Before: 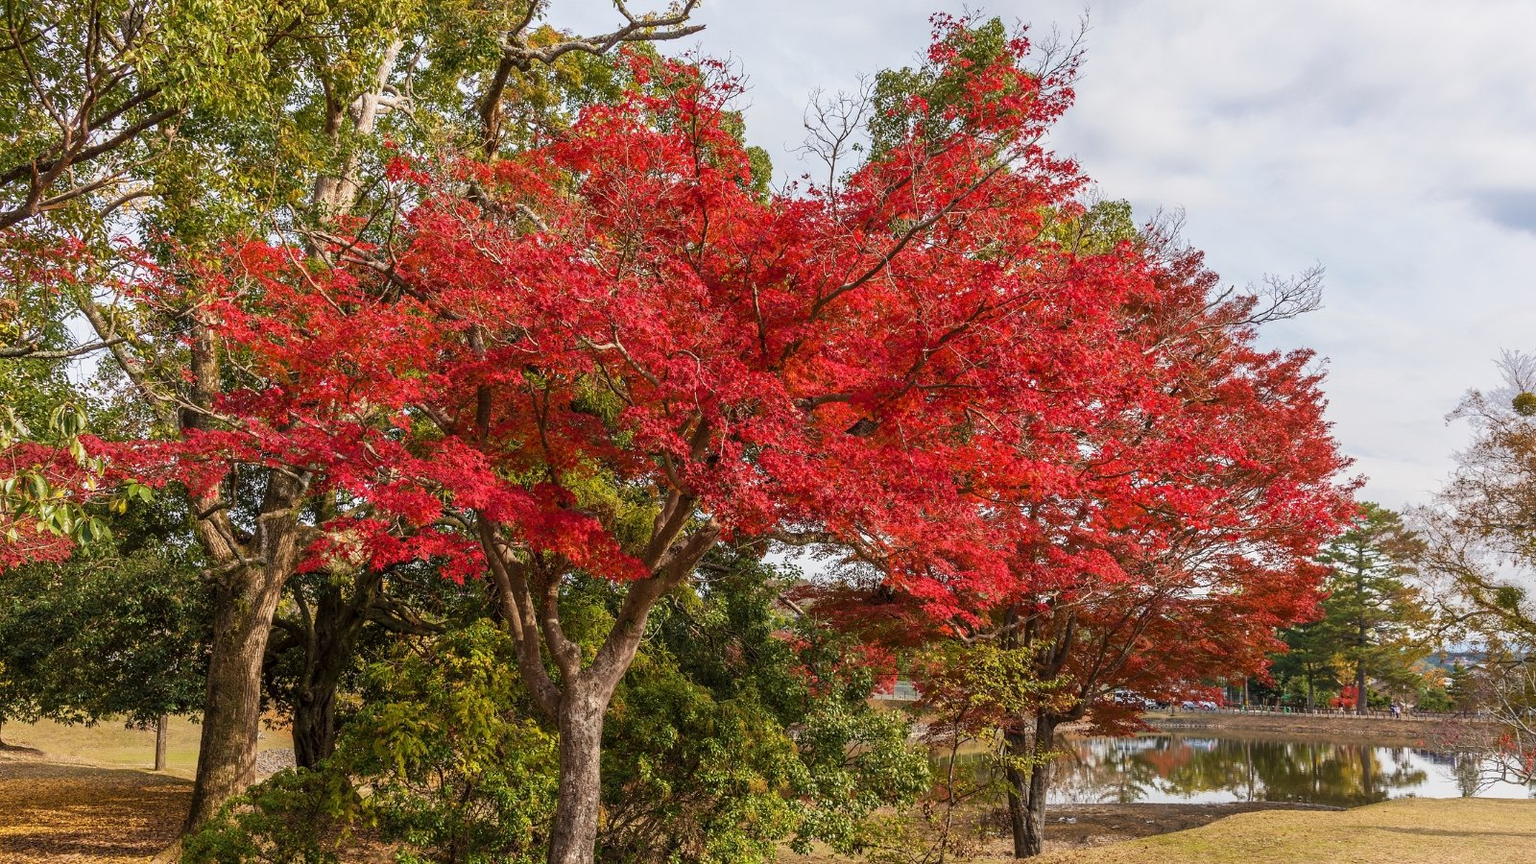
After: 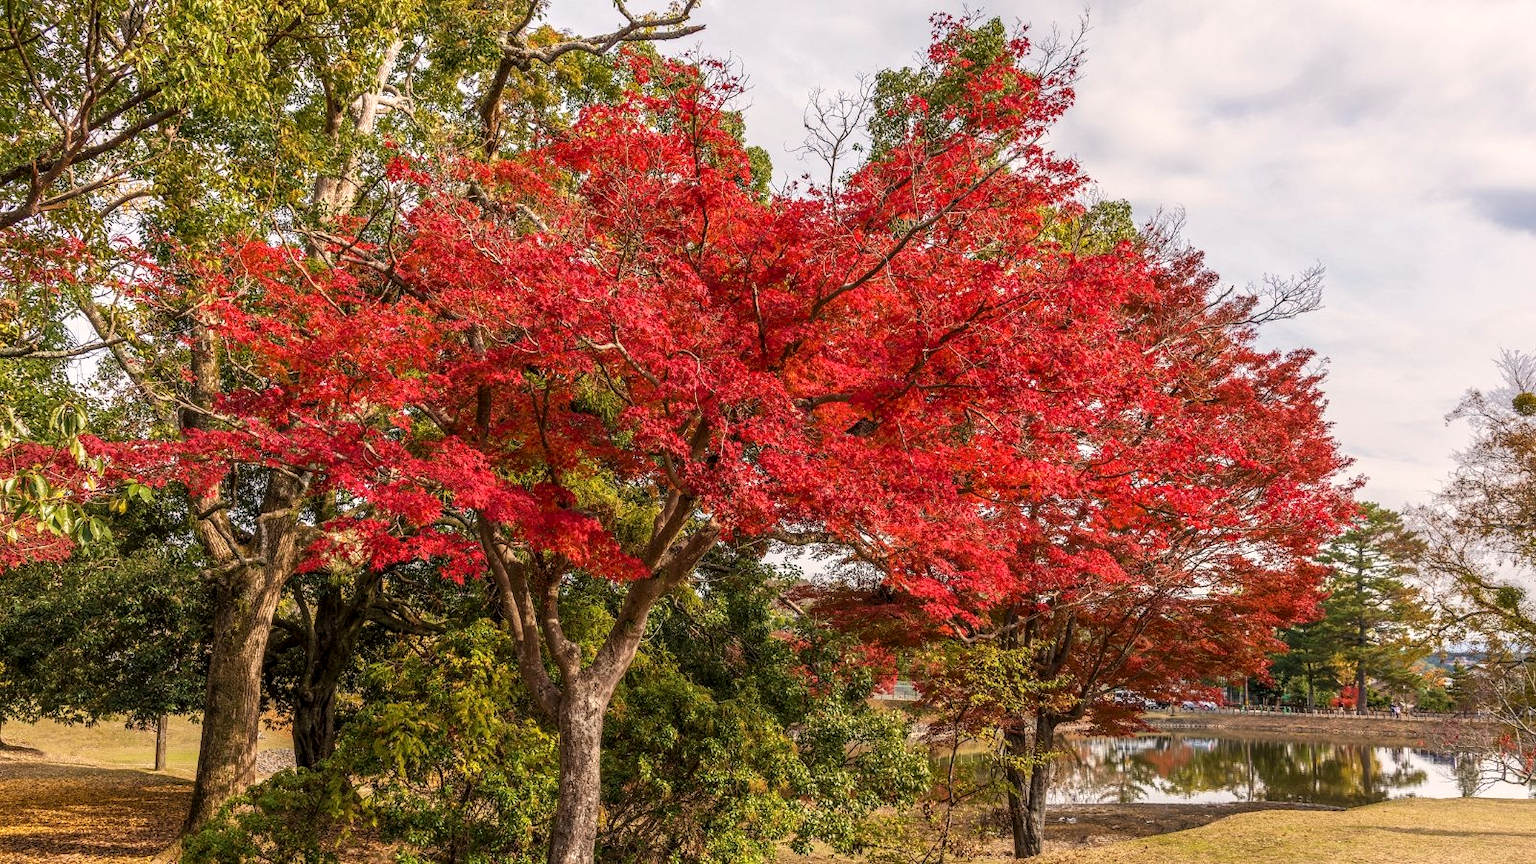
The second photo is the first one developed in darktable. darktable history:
exposure: exposure 0.134 EV, compensate highlight preservation false
color correction: highlights a* 3.72, highlights b* 5.15
local contrast: on, module defaults
